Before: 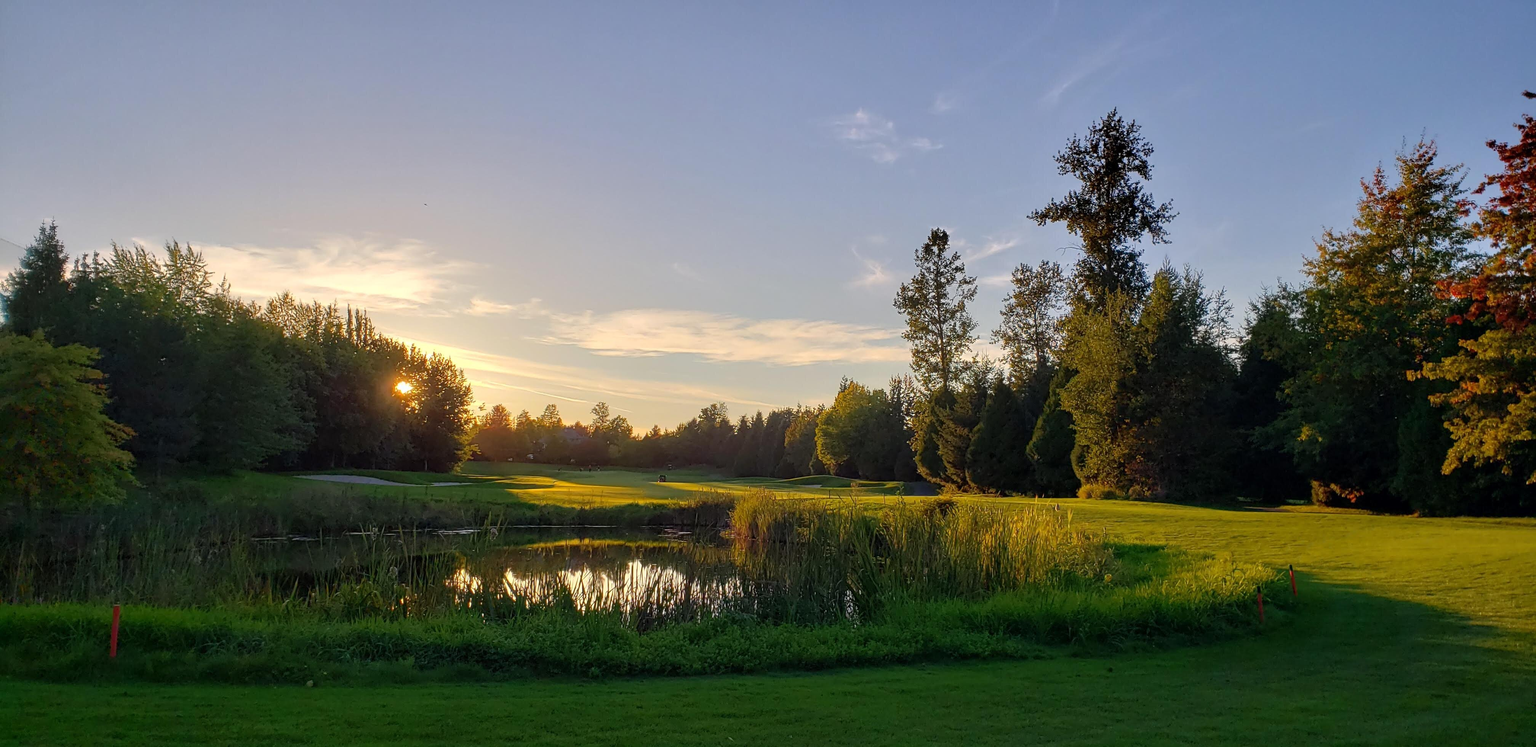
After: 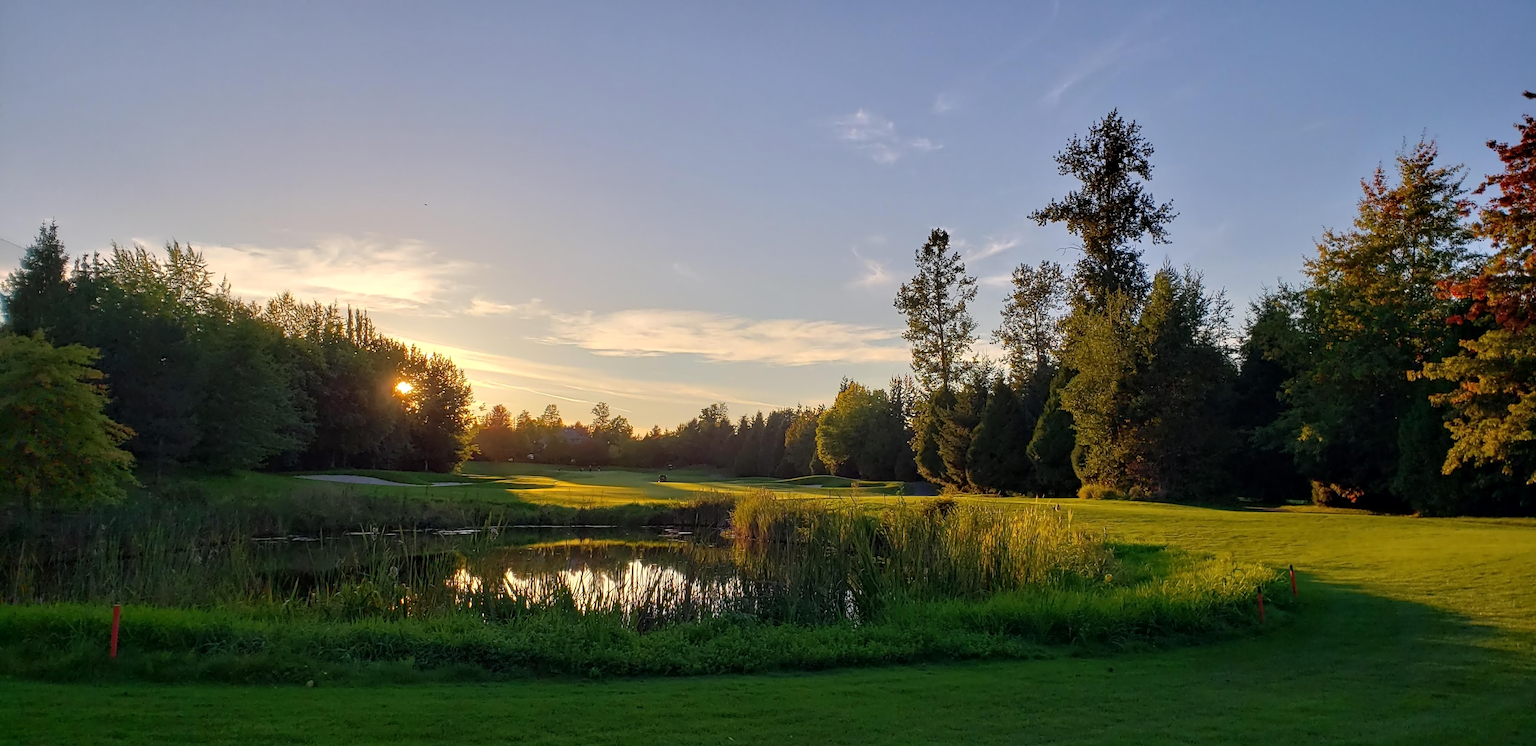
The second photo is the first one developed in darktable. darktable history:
contrast equalizer: y [[0.5, 0.542, 0.583, 0.625, 0.667, 0.708], [0.5 ×6], [0.5 ×6], [0, 0.033, 0.067, 0.1, 0.133, 0.167], [0, 0.05, 0.1, 0.15, 0.2, 0.25]], mix 0.159
